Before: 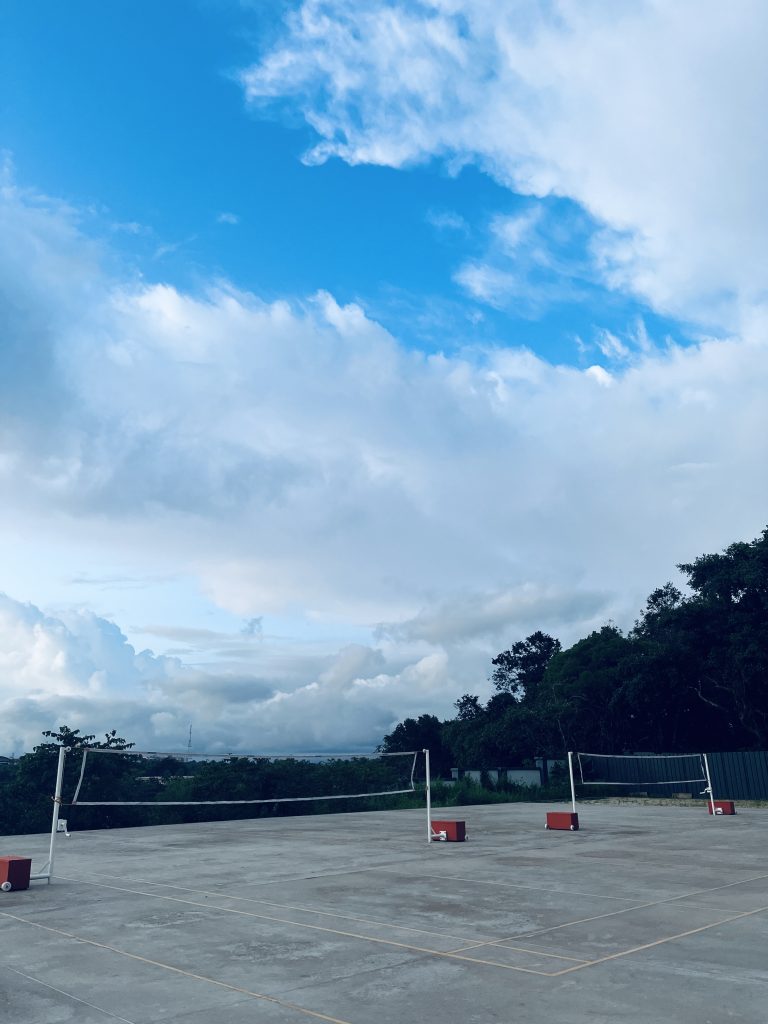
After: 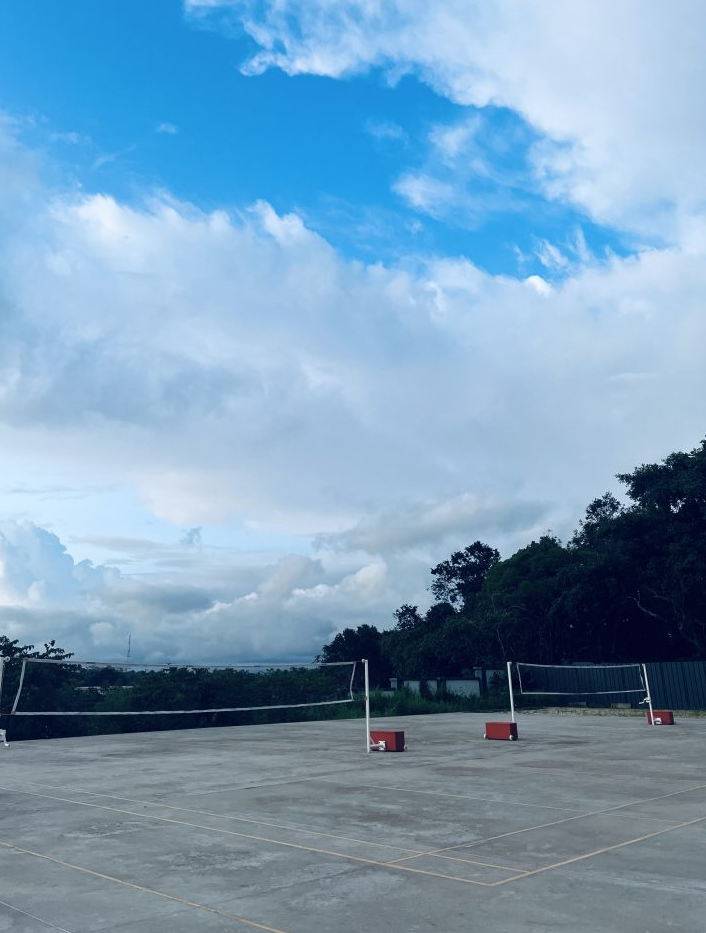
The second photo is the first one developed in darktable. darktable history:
crop and rotate: left 8.064%, top 8.843%
